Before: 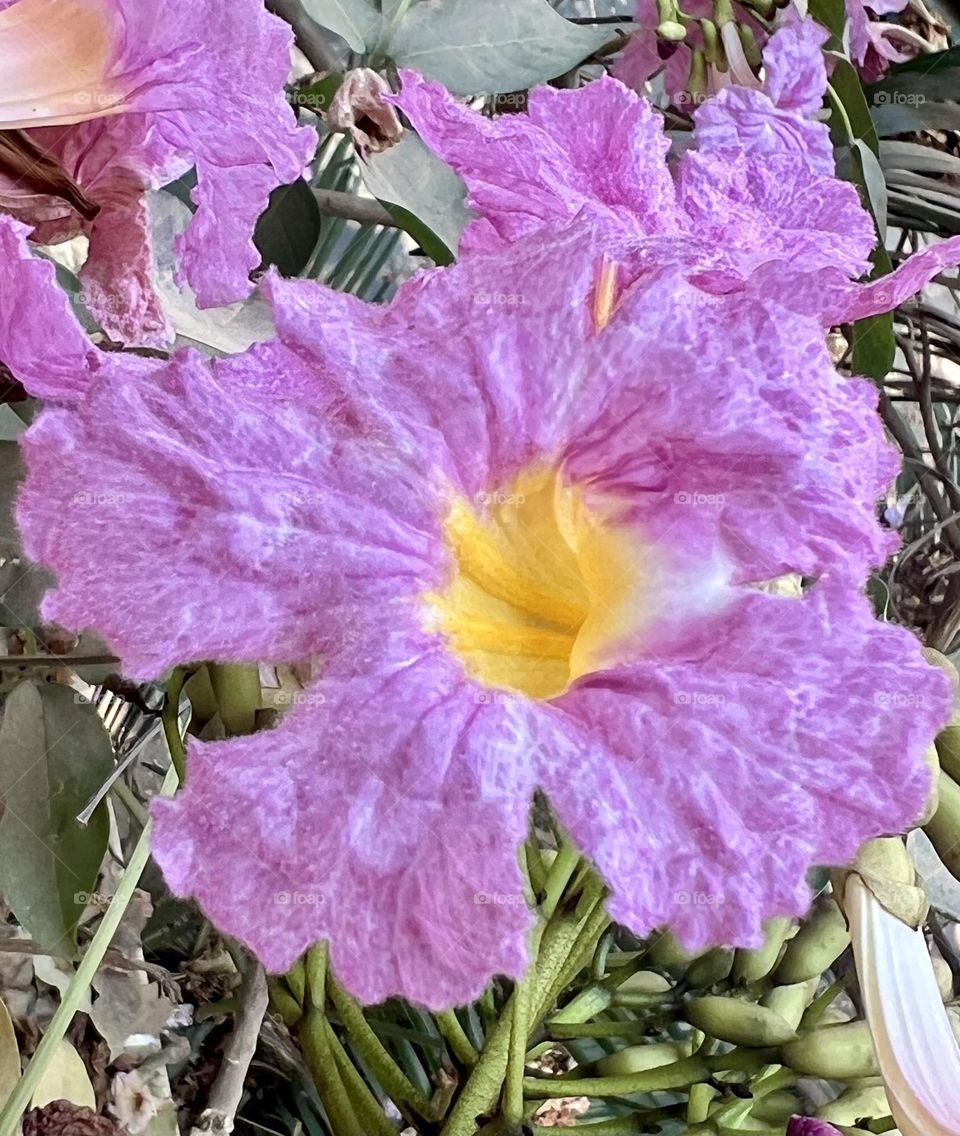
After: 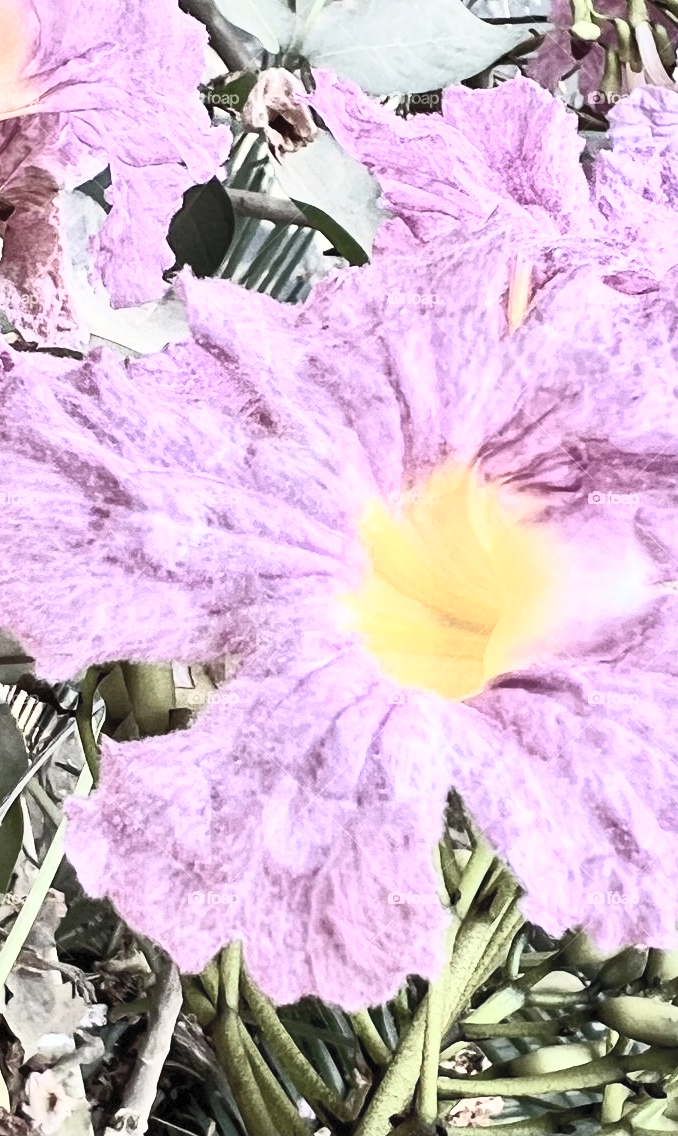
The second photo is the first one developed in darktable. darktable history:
shadows and highlights: shadows 29.4, highlights -28.96, low approximation 0.01, soften with gaussian
contrast brightness saturation: contrast 0.567, brightness 0.571, saturation -0.337
crop and rotate: left 9.027%, right 20.276%
